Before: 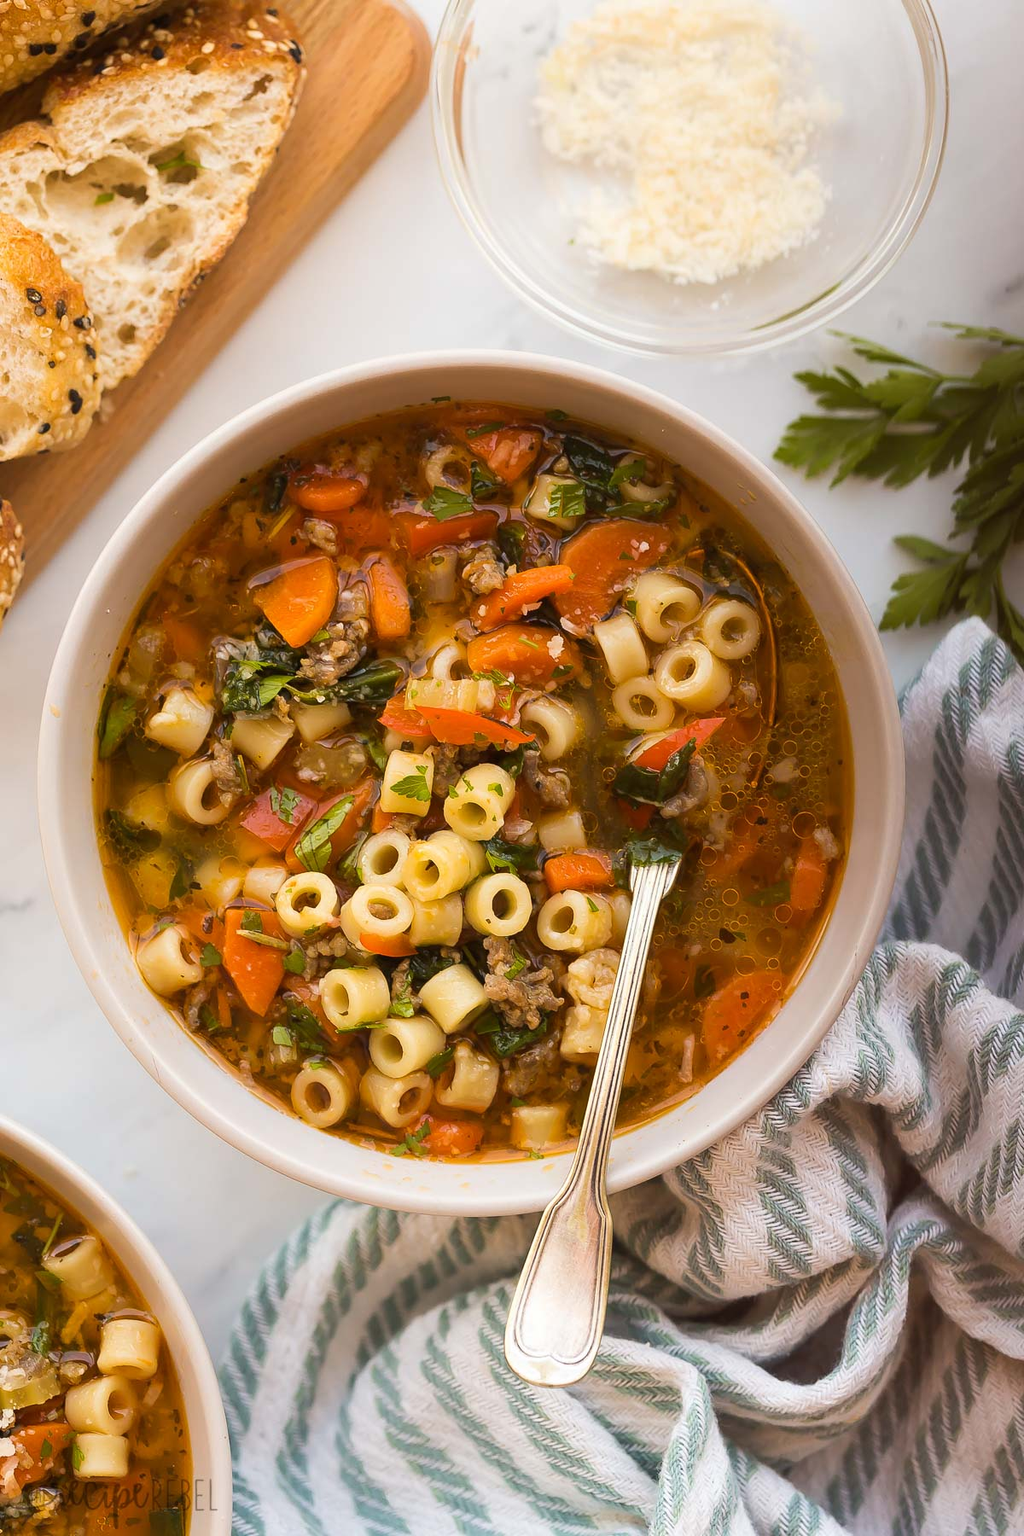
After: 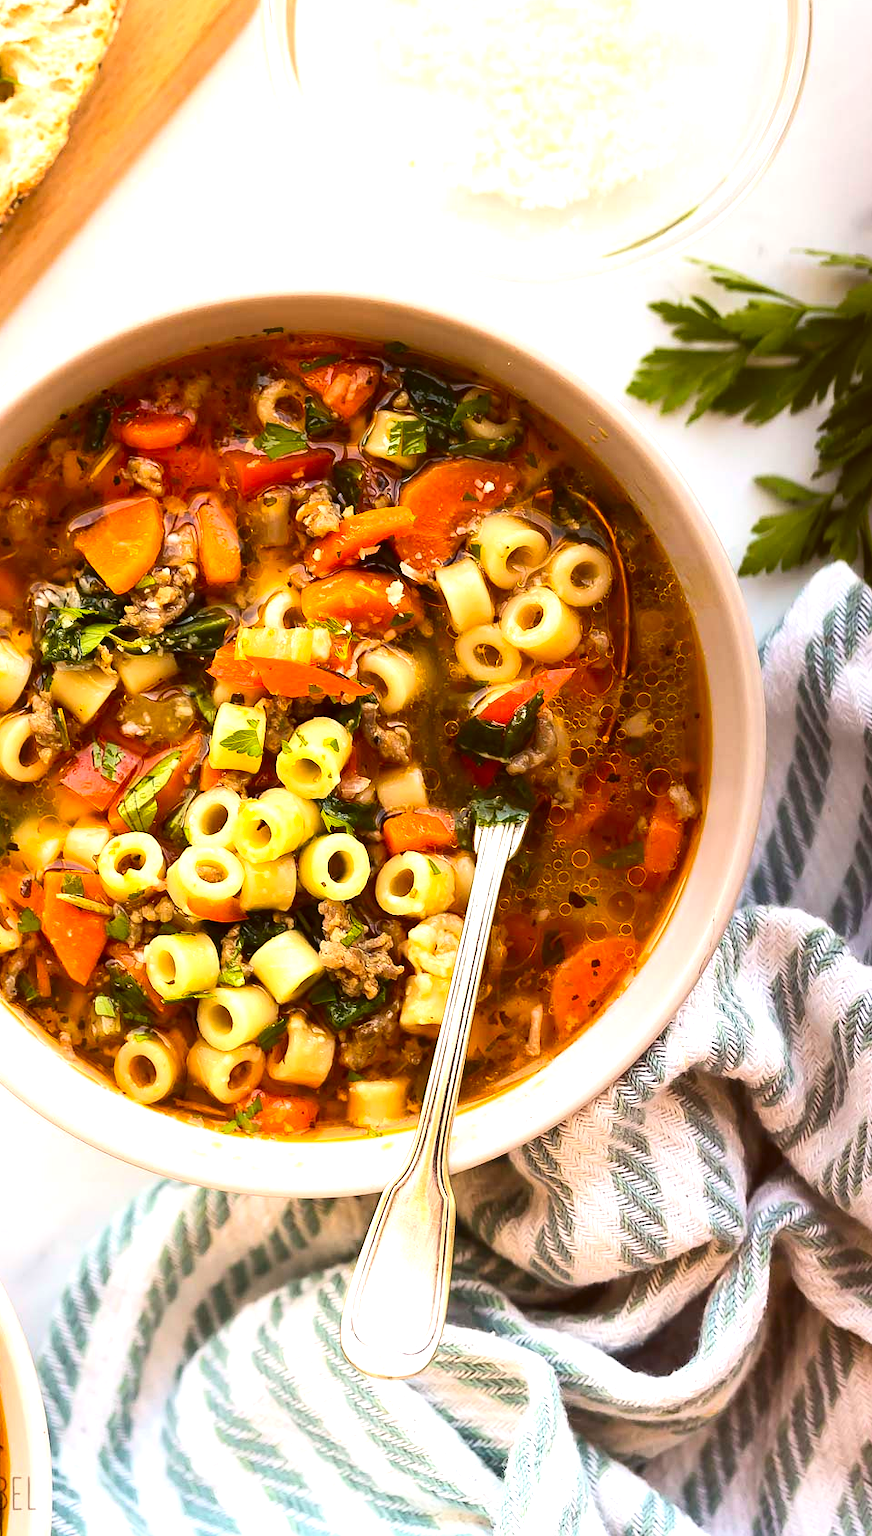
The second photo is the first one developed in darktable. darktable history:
exposure: black level correction 0, exposure 0.877 EV, compensate exposure bias true, compensate highlight preservation false
crop and rotate: left 17.959%, top 5.771%, right 1.742%
contrast brightness saturation: contrast 0.19, brightness -0.11, saturation 0.21
